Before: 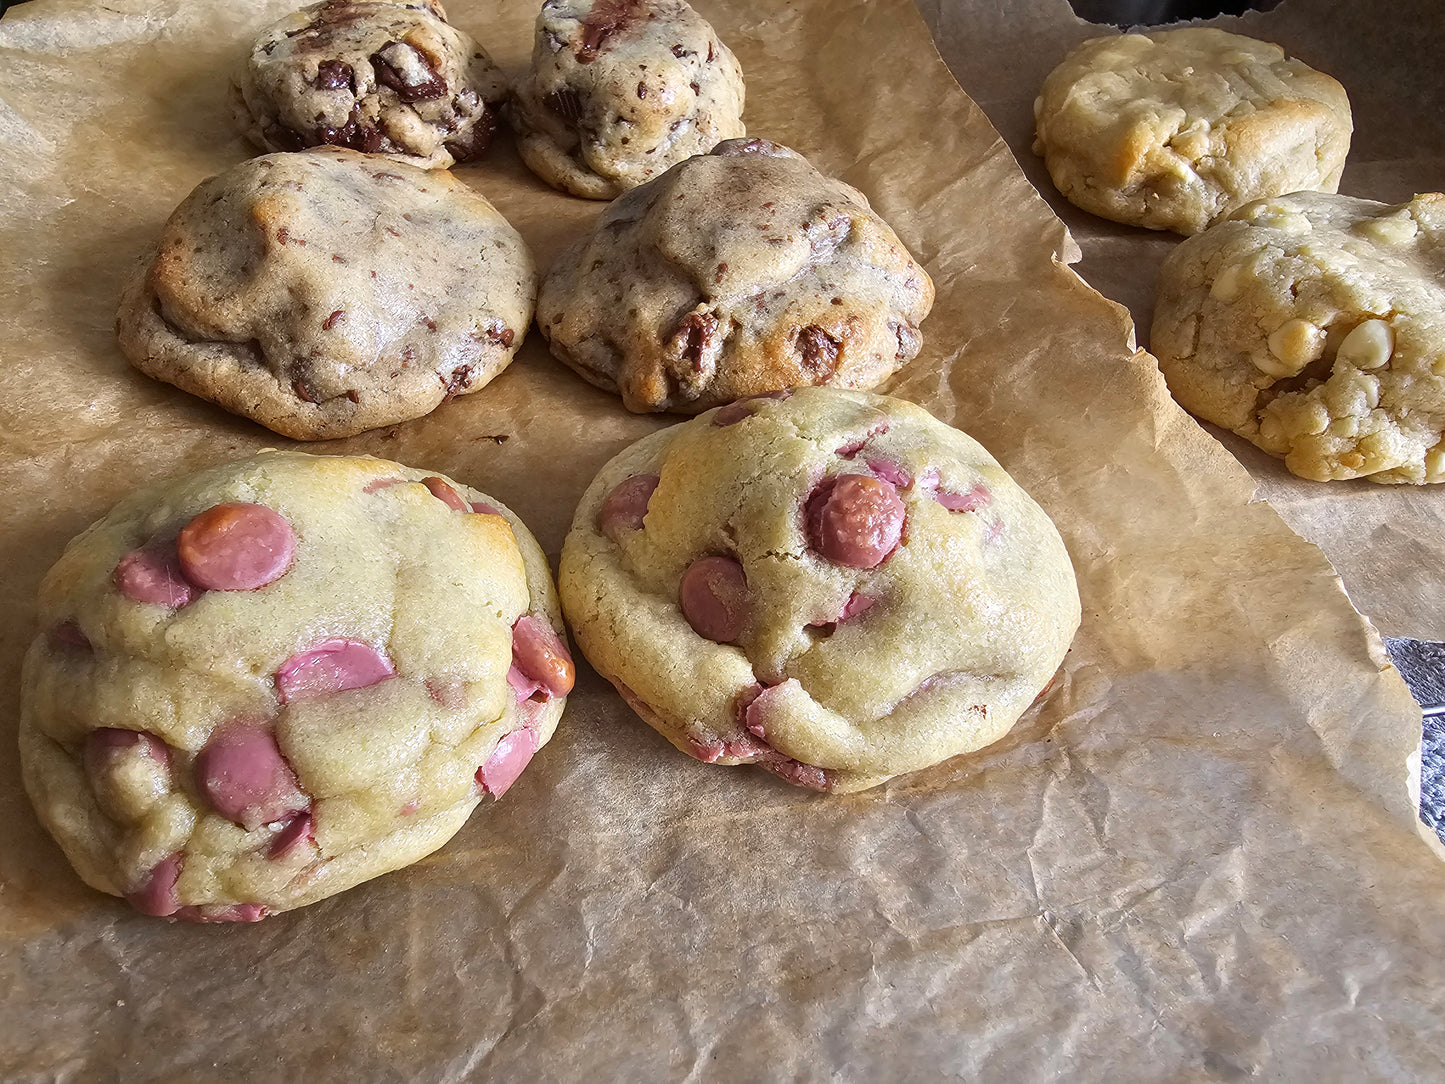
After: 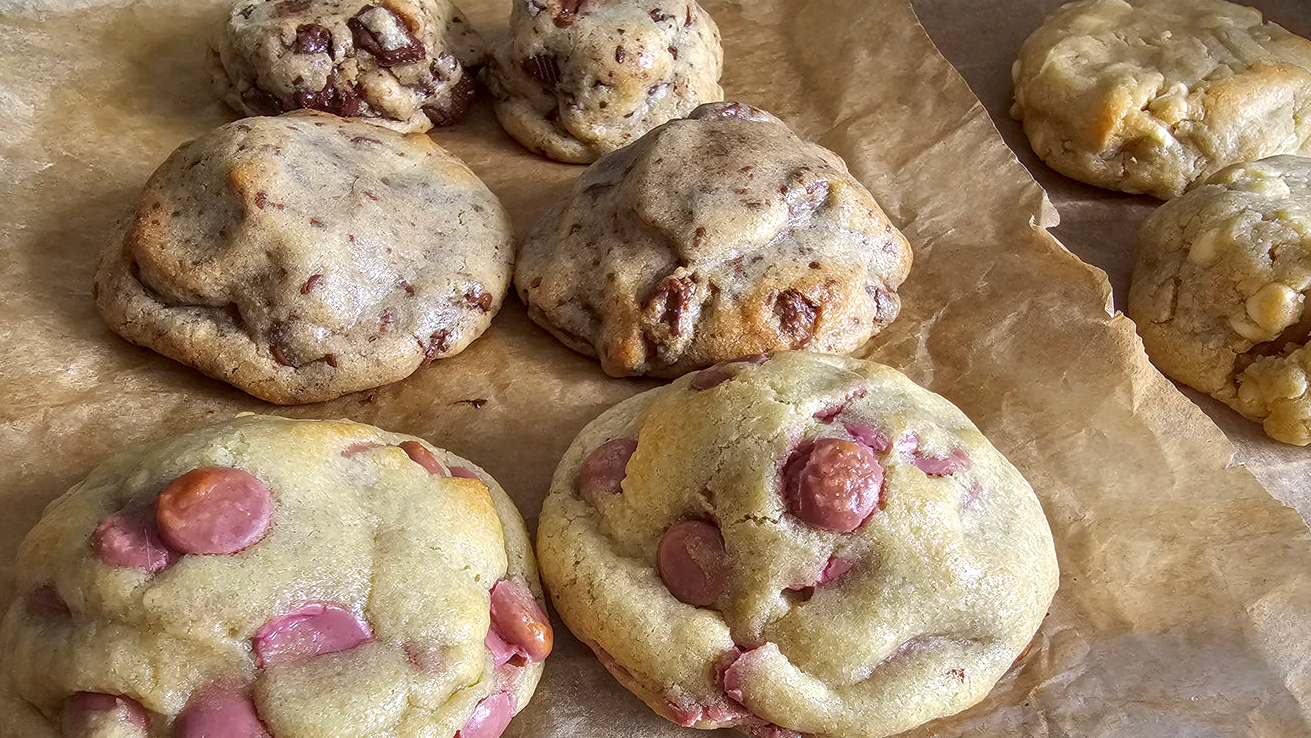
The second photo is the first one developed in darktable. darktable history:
crop: left 1.571%, top 3.413%, right 7.685%, bottom 28.466%
local contrast: detail 130%
shadows and highlights: on, module defaults
